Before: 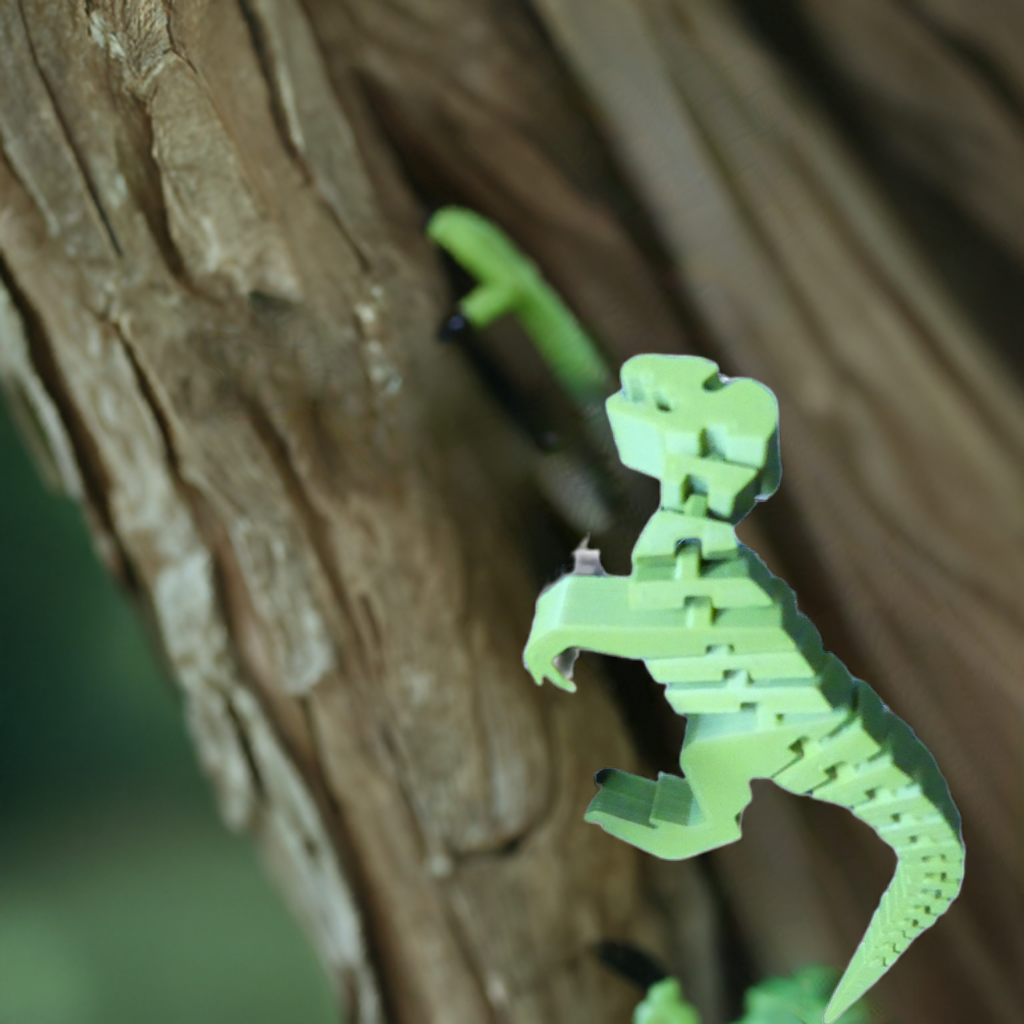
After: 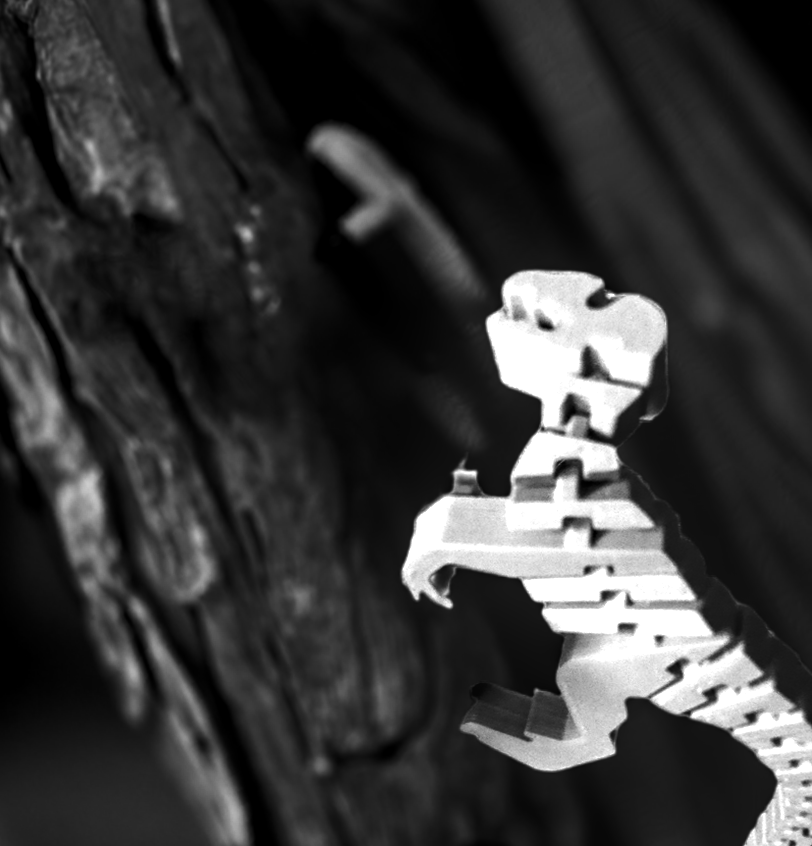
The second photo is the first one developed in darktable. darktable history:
crop: left 6.446%, top 8.188%, right 9.538%, bottom 3.548%
tone equalizer: on, module defaults
rotate and perspective: rotation 0.062°, lens shift (vertical) 0.115, lens shift (horizontal) -0.133, crop left 0.047, crop right 0.94, crop top 0.061, crop bottom 0.94
local contrast: detail 130%
contrast brightness saturation: contrast 0.02, brightness -1, saturation -1
exposure: exposure 0.493 EV, compensate highlight preservation false
color balance rgb: perceptual saturation grading › global saturation 45%, perceptual saturation grading › highlights -25%, perceptual saturation grading › shadows 50%, perceptual brilliance grading › global brilliance 3%, global vibrance 3%
